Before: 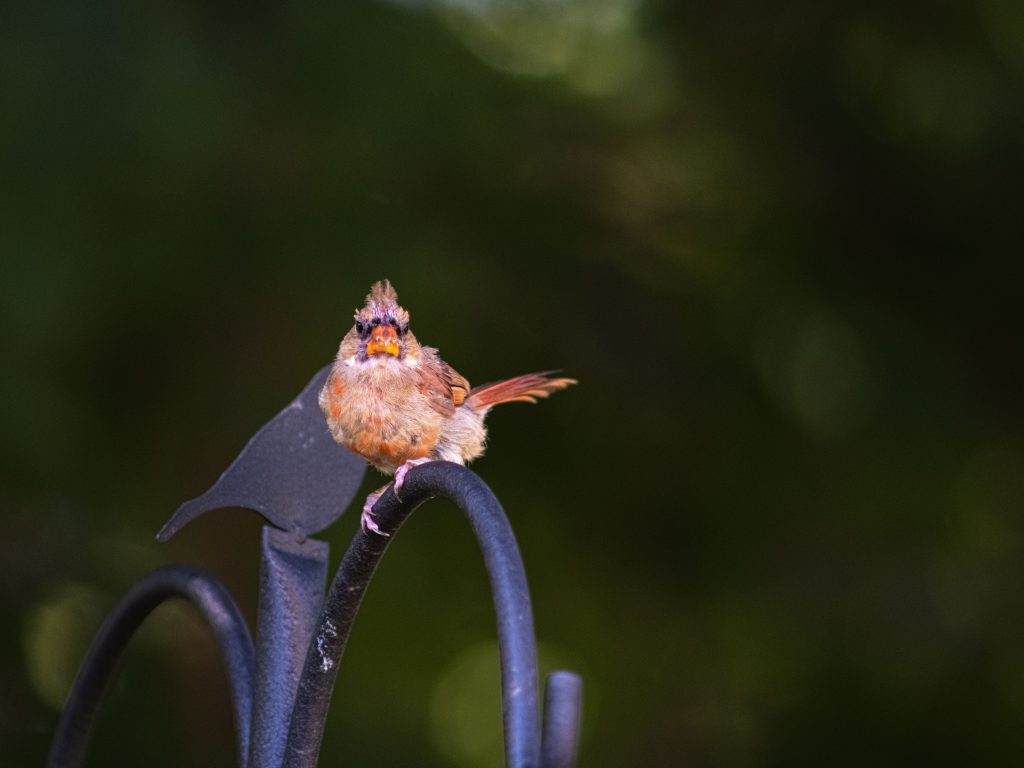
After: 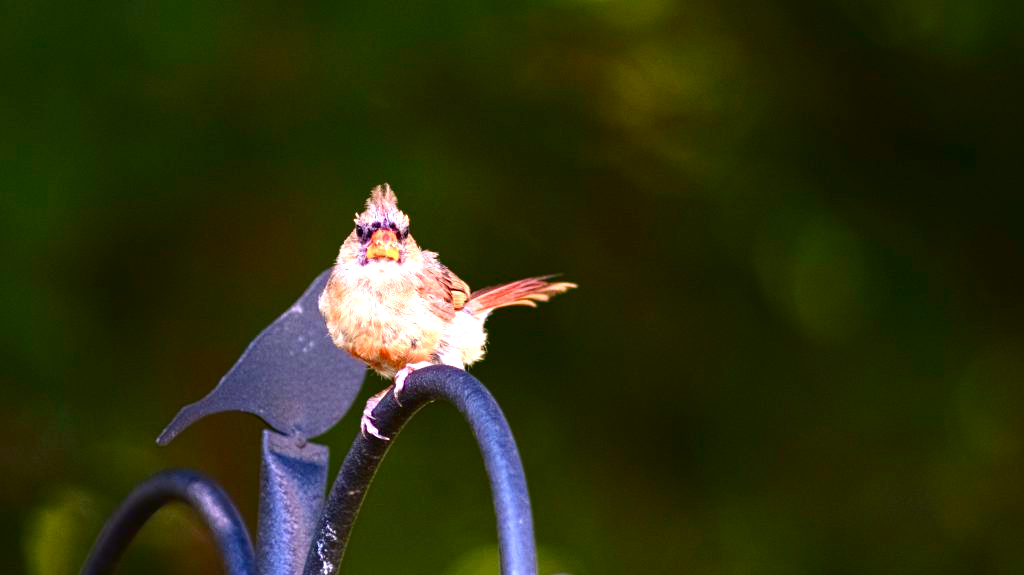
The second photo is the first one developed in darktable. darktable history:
crop and rotate: top 12.609%, bottom 12.481%
color balance rgb: perceptual saturation grading › global saturation 20%, perceptual saturation grading › highlights -49.58%, perceptual saturation grading › shadows 23.94%, global vibrance 20%
exposure: black level correction 0.001, exposure 1.132 EV, compensate highlight preservation false
contrast brightness saturation: contrast 0.13, brightness -0.064, saturation 0.156
levels: levels [0, 0.48, 0.961]
color correction: highlights a* -0.319, highlights b* -0.129
